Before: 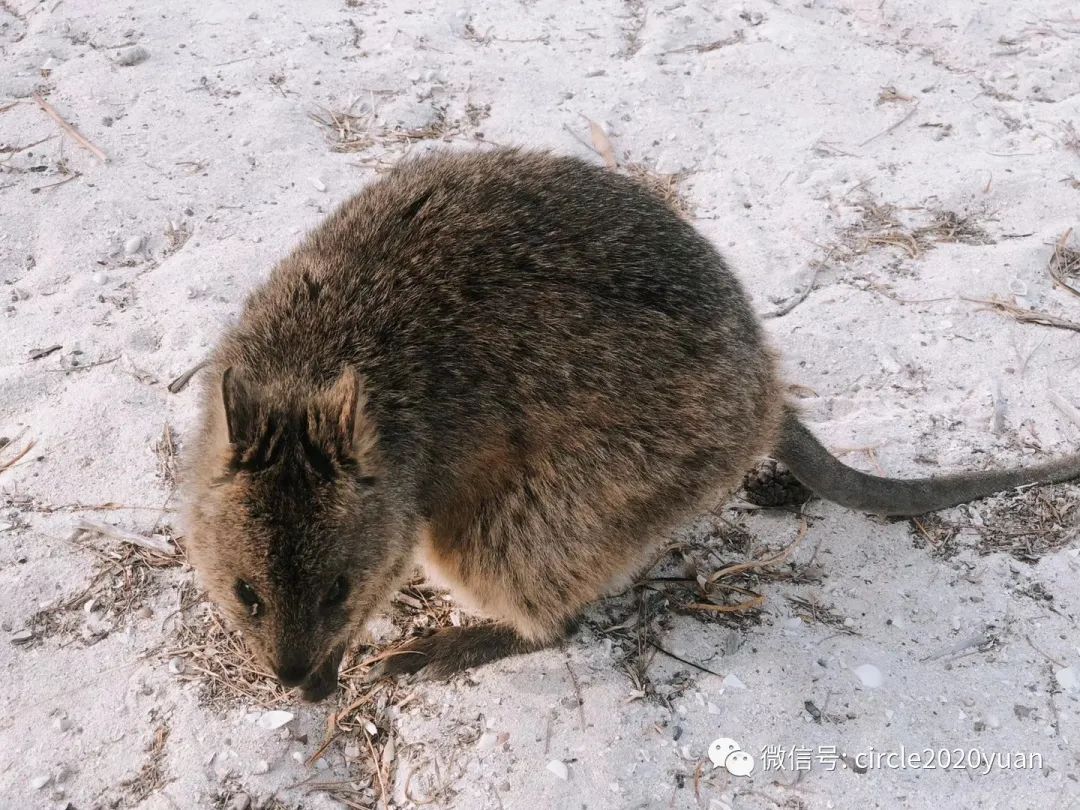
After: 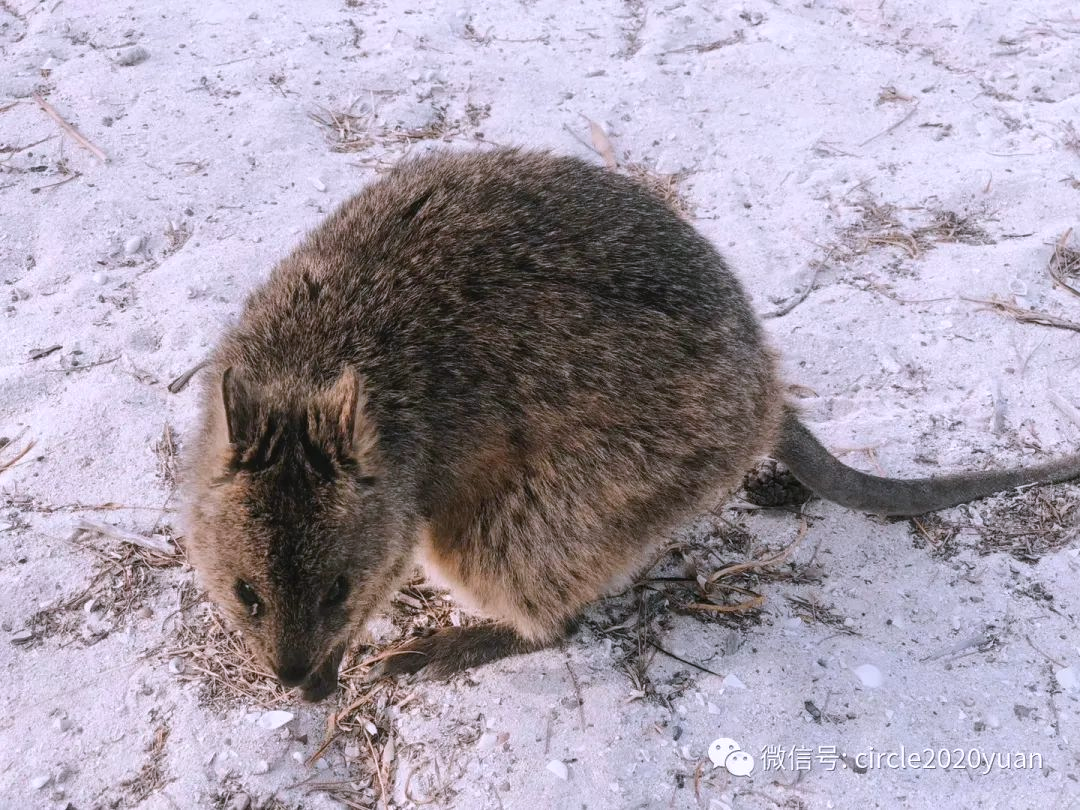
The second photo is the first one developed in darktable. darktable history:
white balance: red 1.004, blue 1.096
local contrast: detail 110%
